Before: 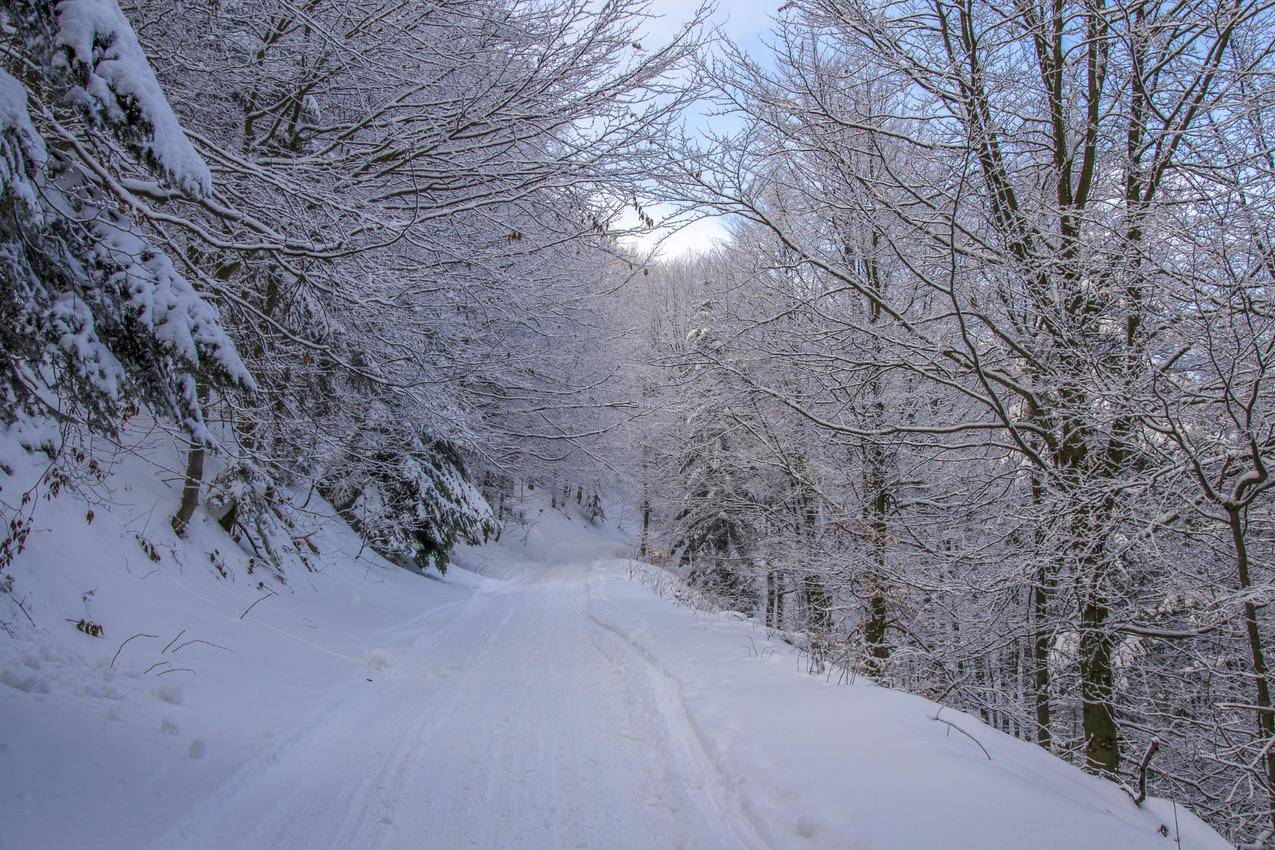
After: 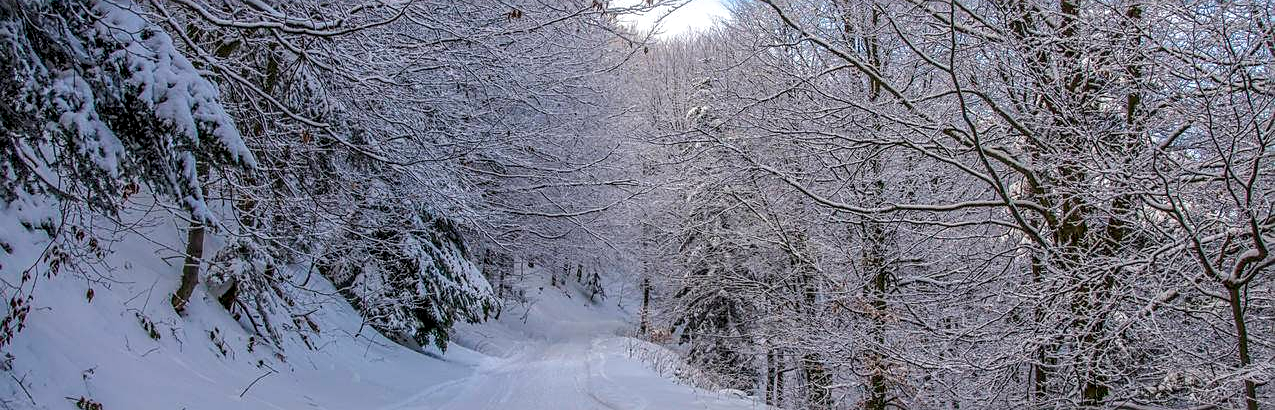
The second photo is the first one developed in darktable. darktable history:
sharpen: on, module defaults
crop and rotate: top 26.201%, bottom 25.546%
local contrast: on, module defaults
